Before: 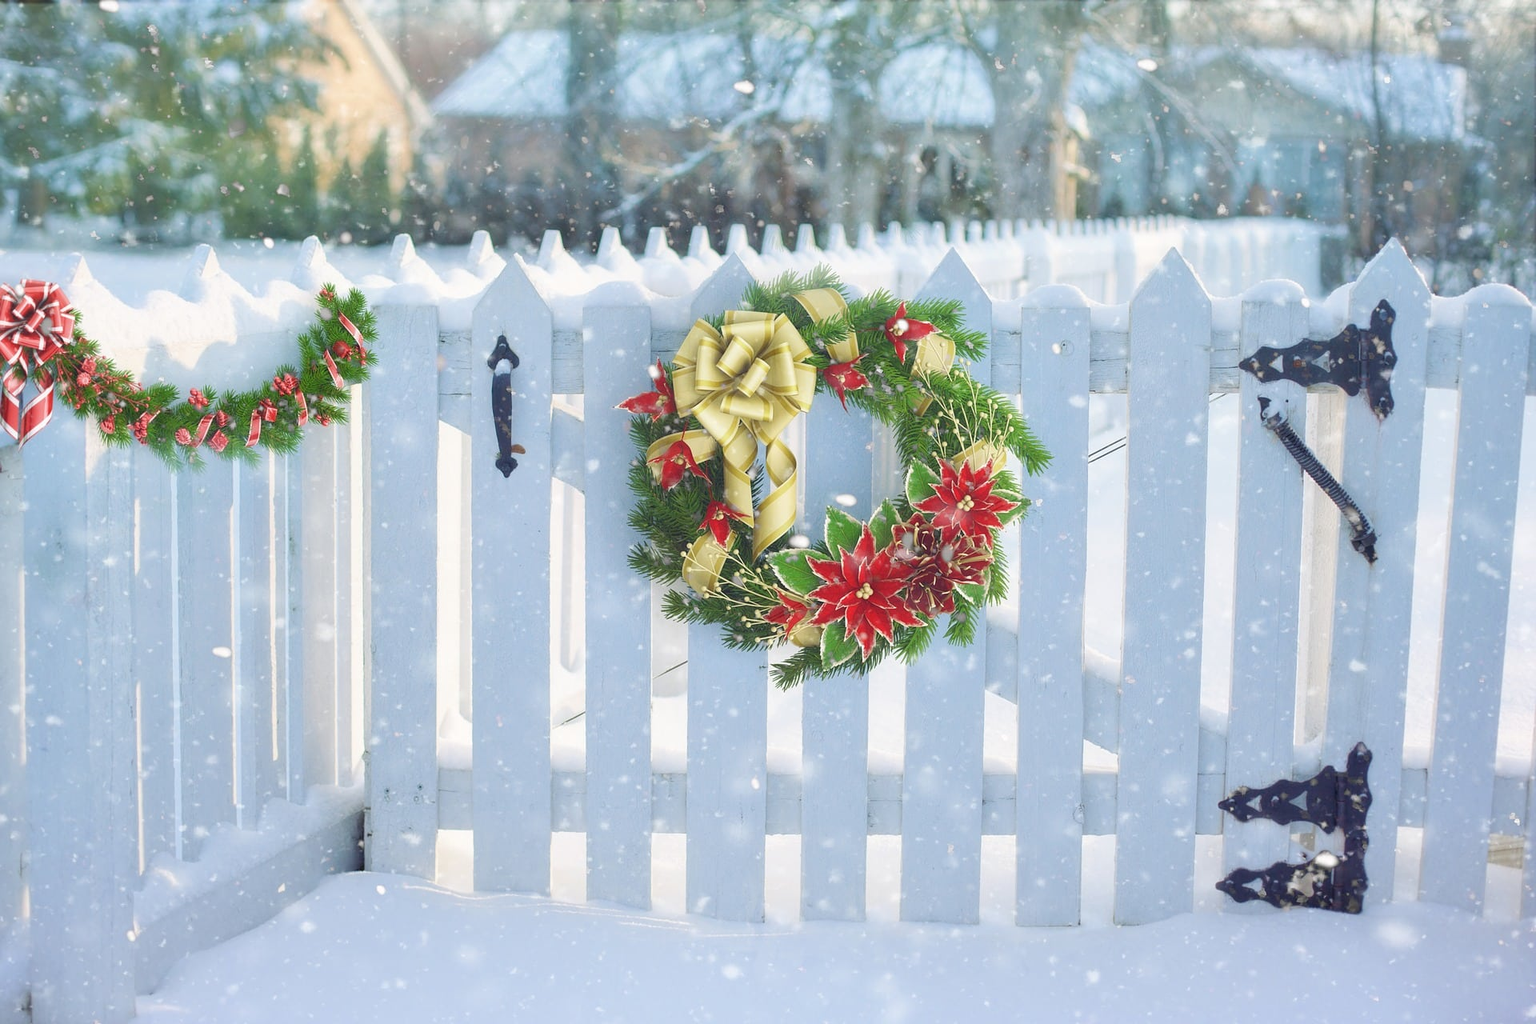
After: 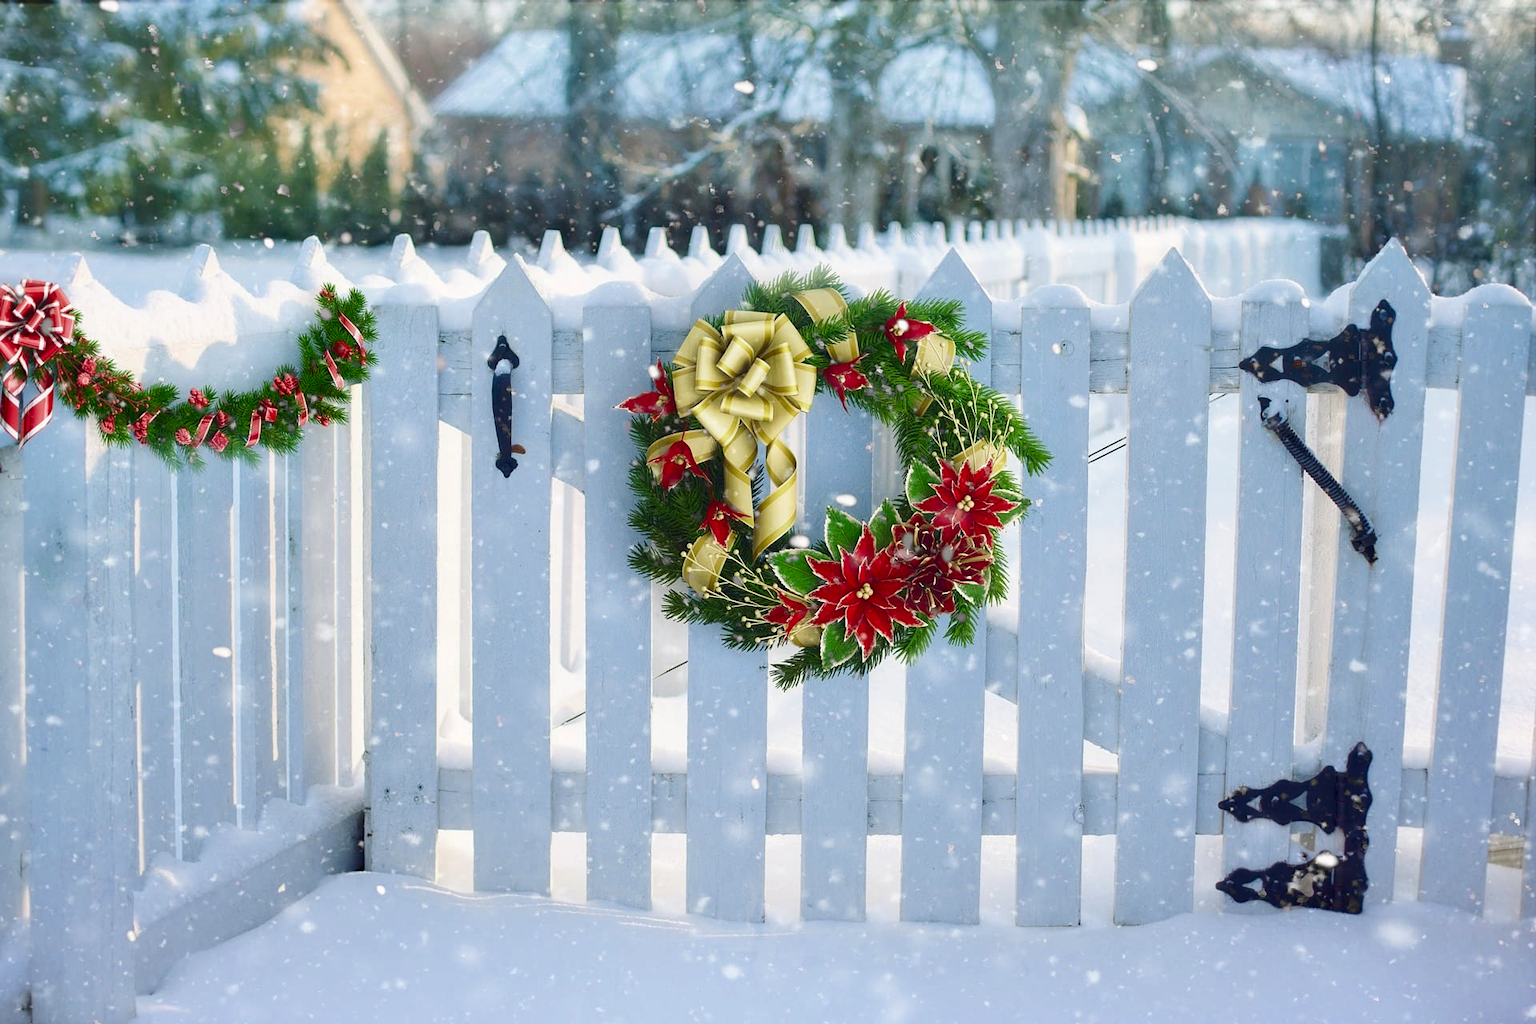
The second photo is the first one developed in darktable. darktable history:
contrast brightness saturation: contrast 0.131, brightness -0.243, saturation 0.145
